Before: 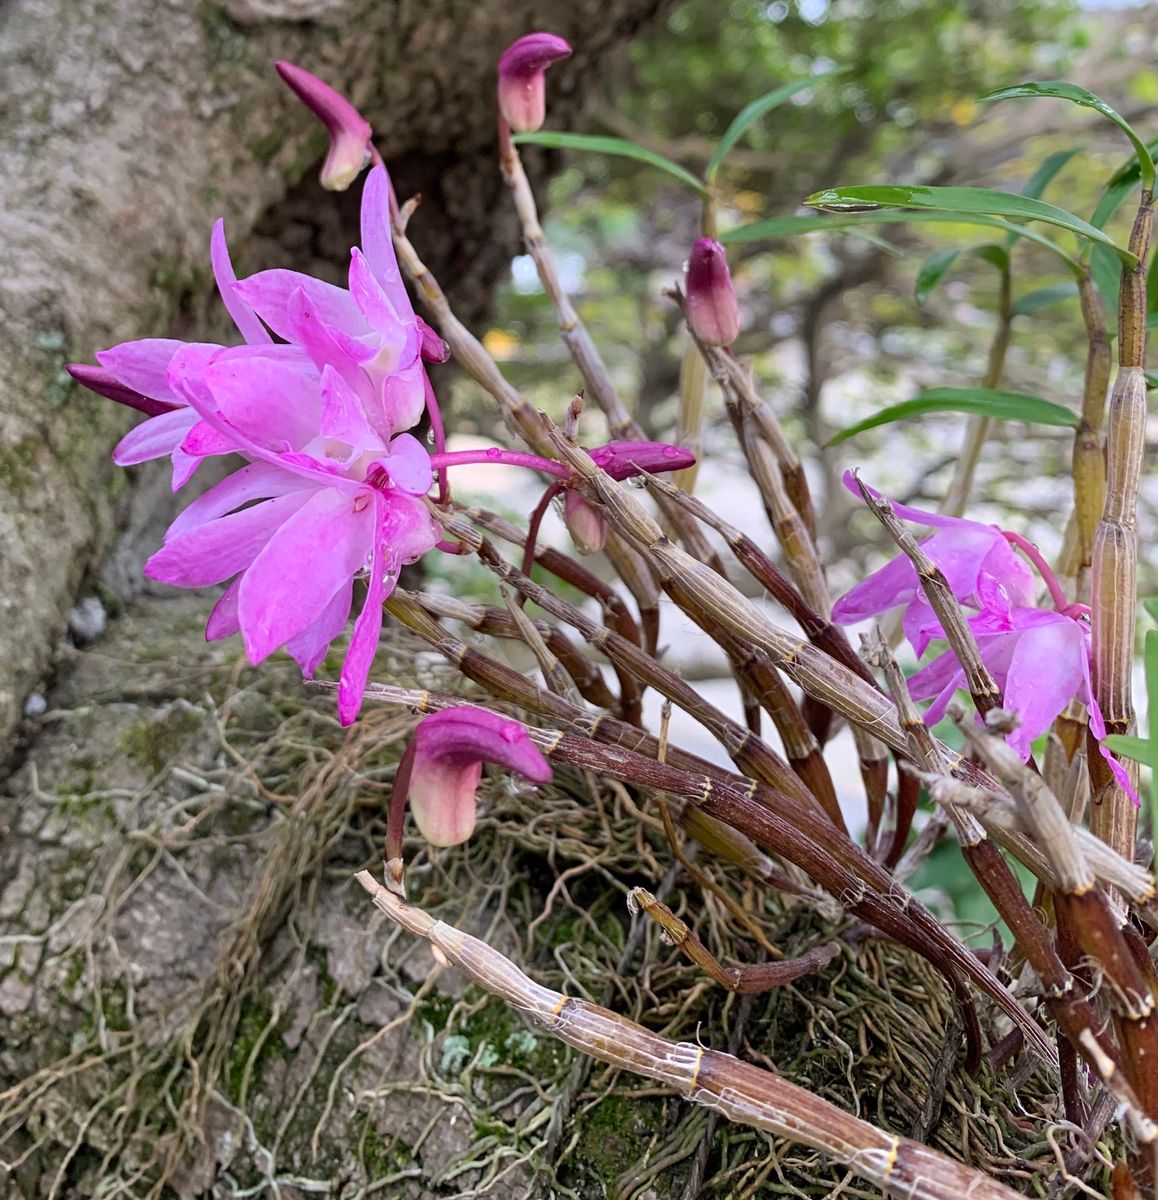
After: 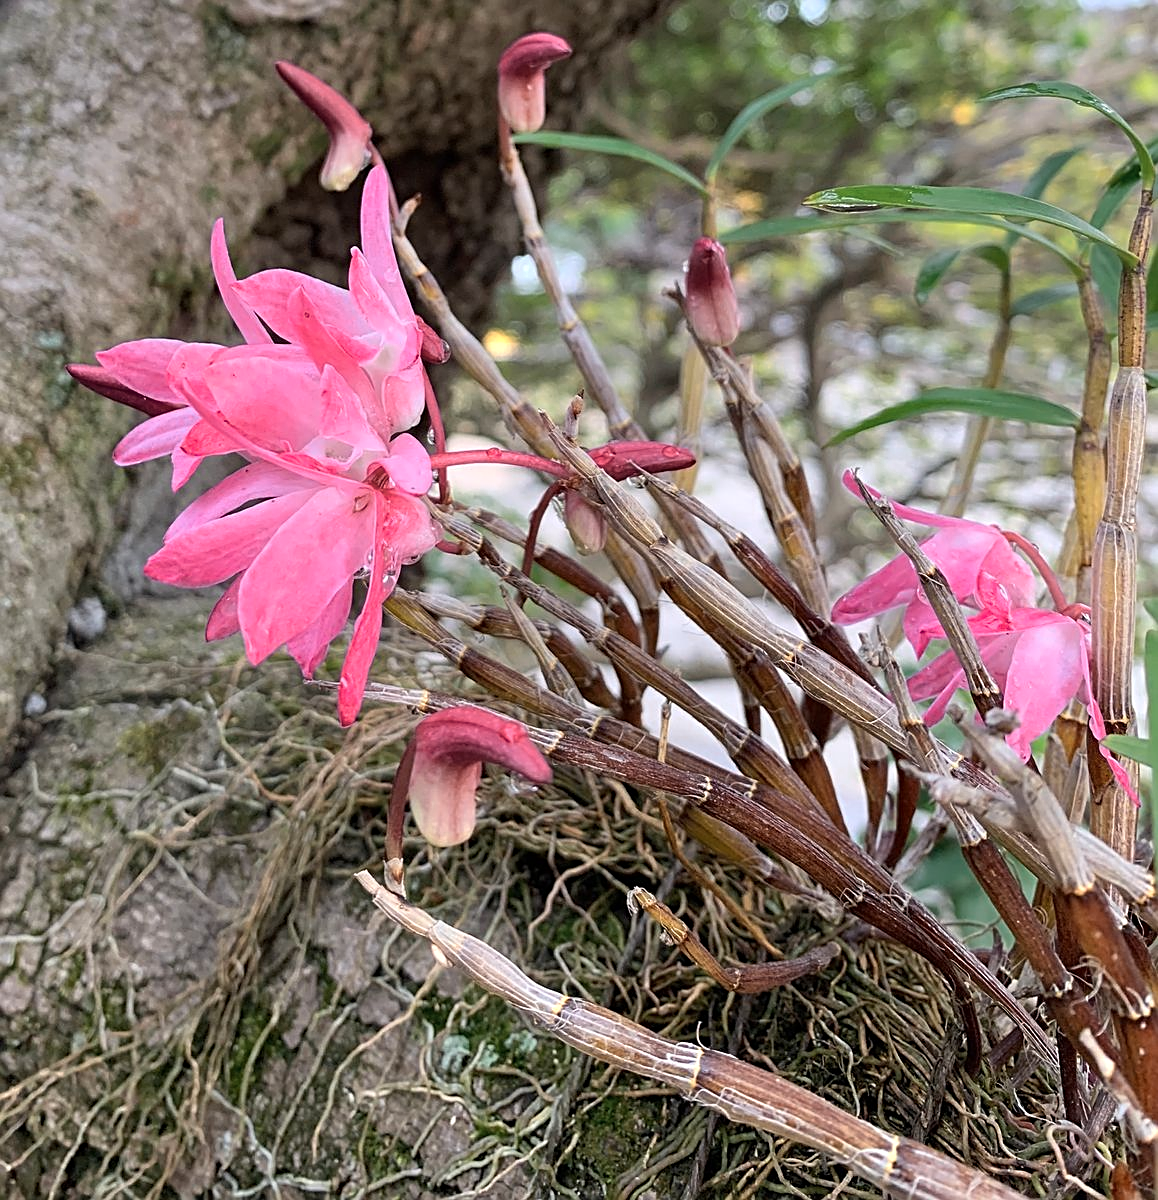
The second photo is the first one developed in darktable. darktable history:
color zones: curves: ch0 [(0.018, 0.548) (0.197, 0.654) (0.425, 0.447) (0.605, 0.658) (0.732, 0.579)]; ch1 [(0.105, 0.531) (0.224, 0.531) (0.386, 0.39) (0.618, 0.456) (0.732, 0.456) (0.956, 0.421)]; ch2 [(0.039, 0.583) (0.215, 0.465) (0.399, 0.544) (0.465, 0.548) (0.614, 0.447) (0.724, 0.43) (0.882, 0.623) (0.956, 0.632)]
sharpen: on, module defaults
